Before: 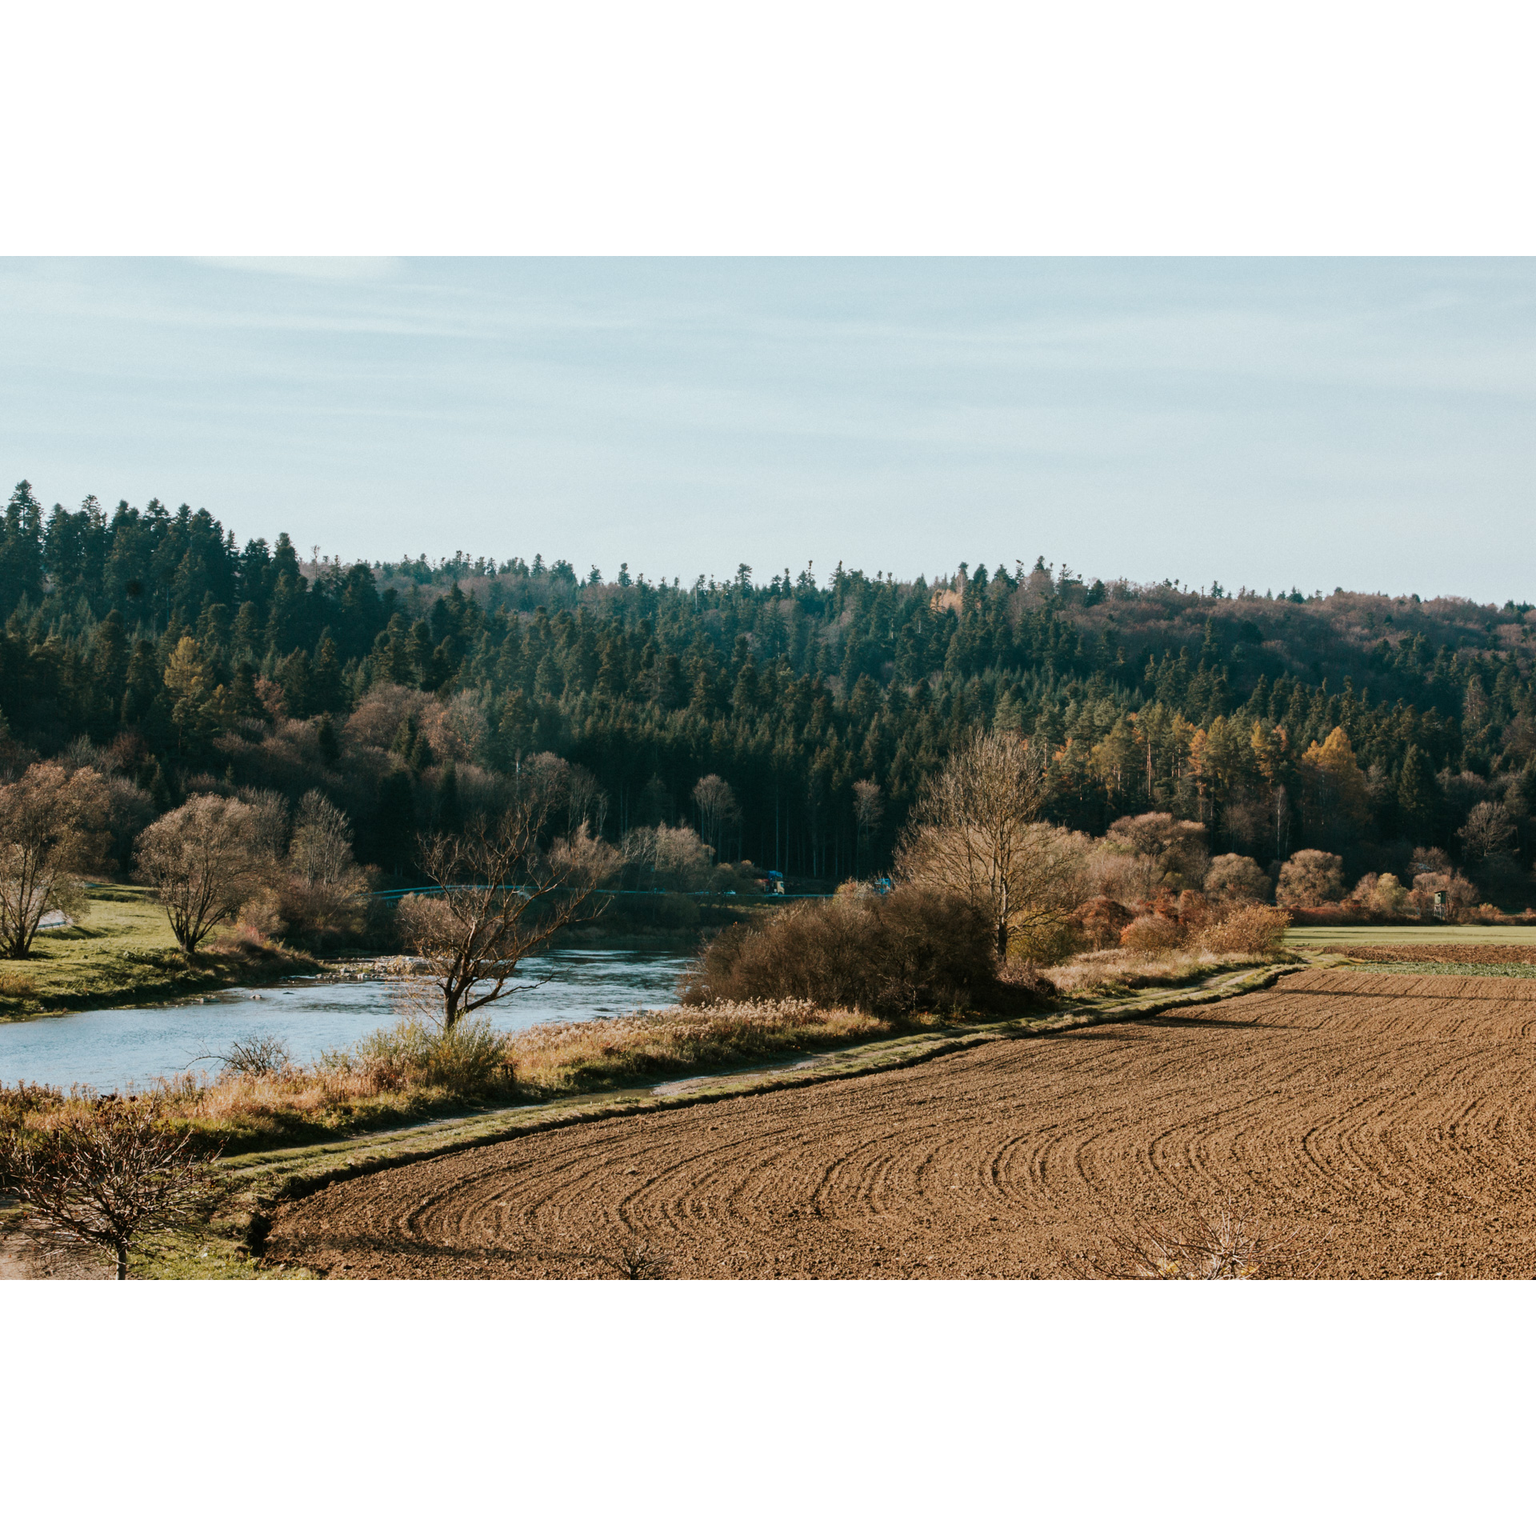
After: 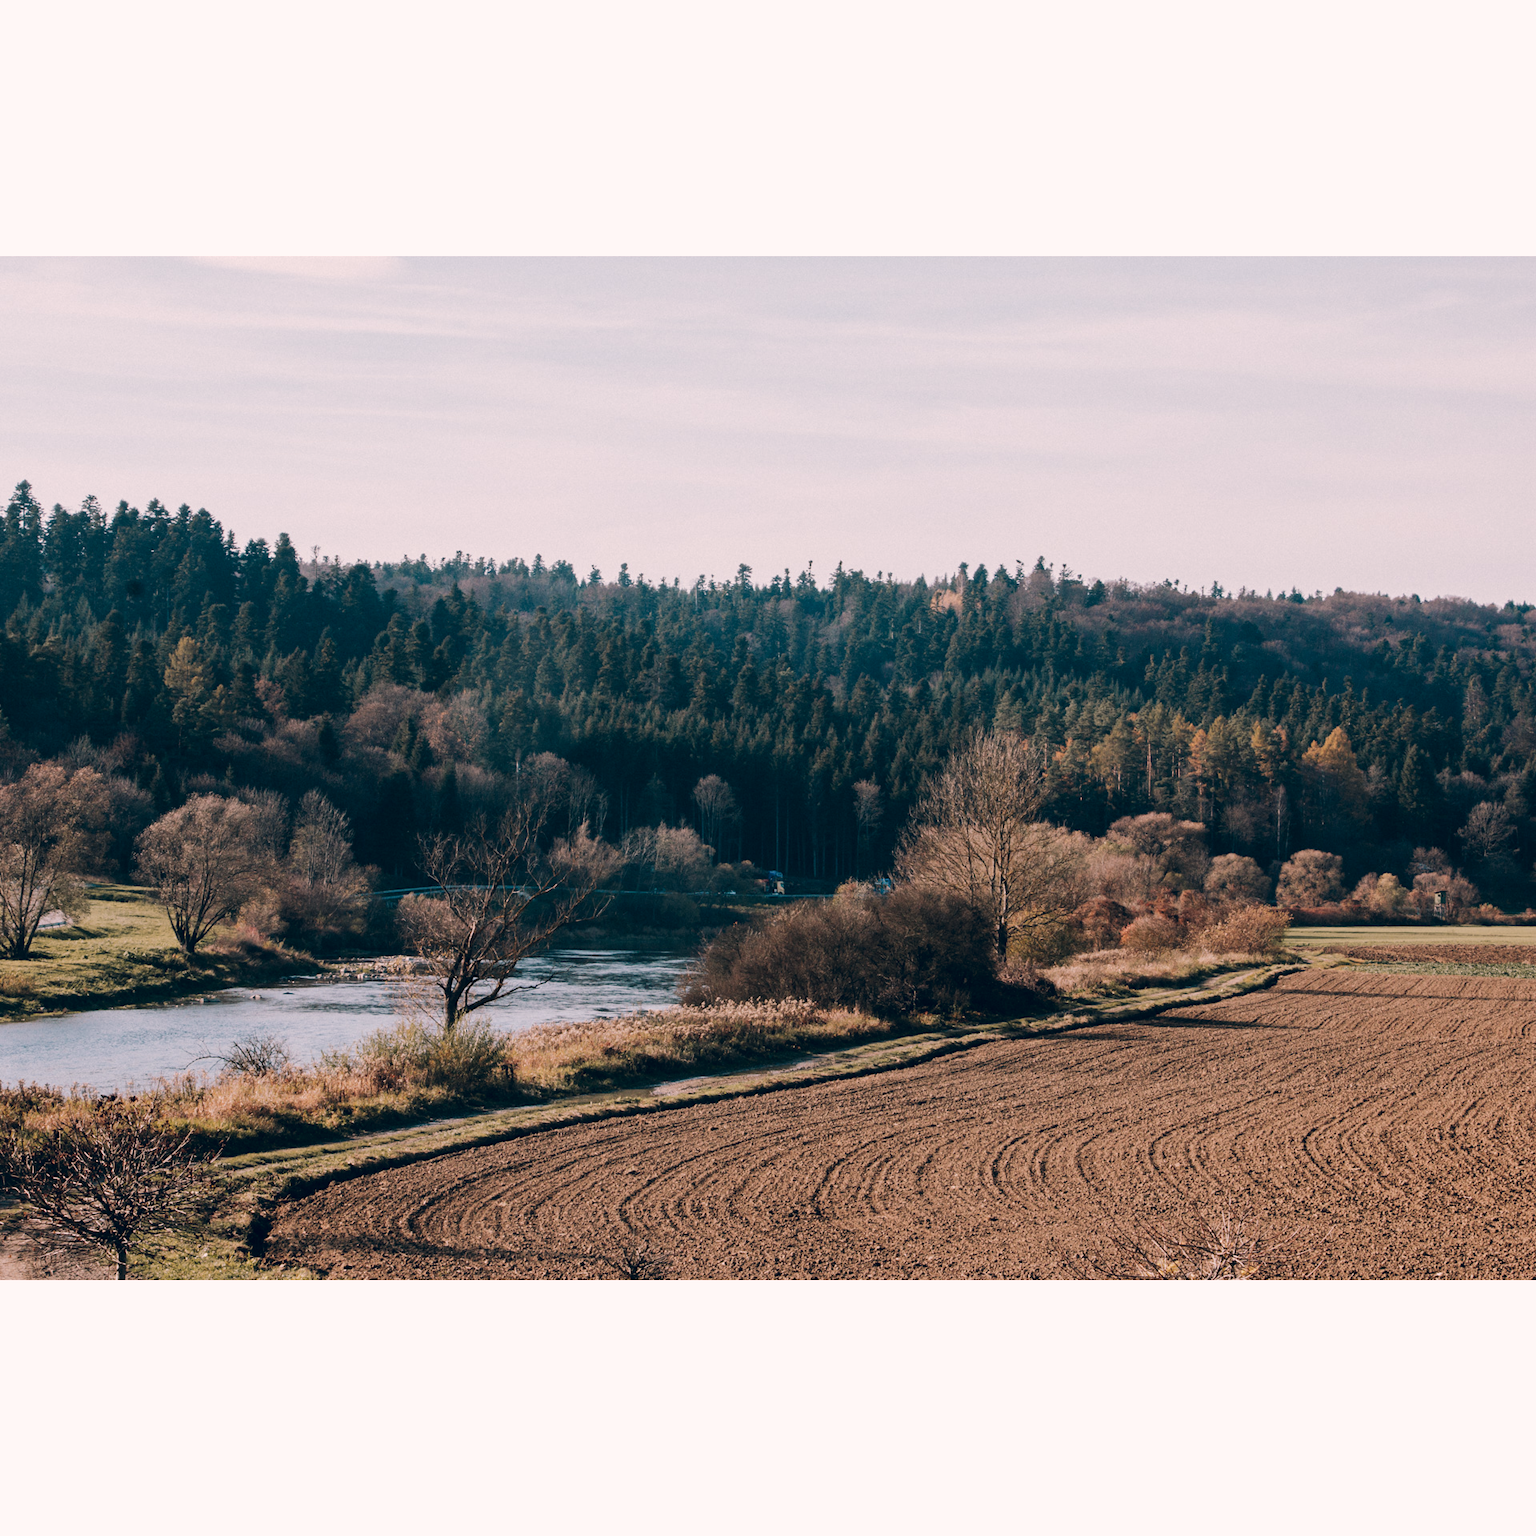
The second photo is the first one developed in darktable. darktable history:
color correction: highlights a* 14.48, highlights b* 6.09, shadows a* -5.13, shadows b* -15.55, saturation 0.846
